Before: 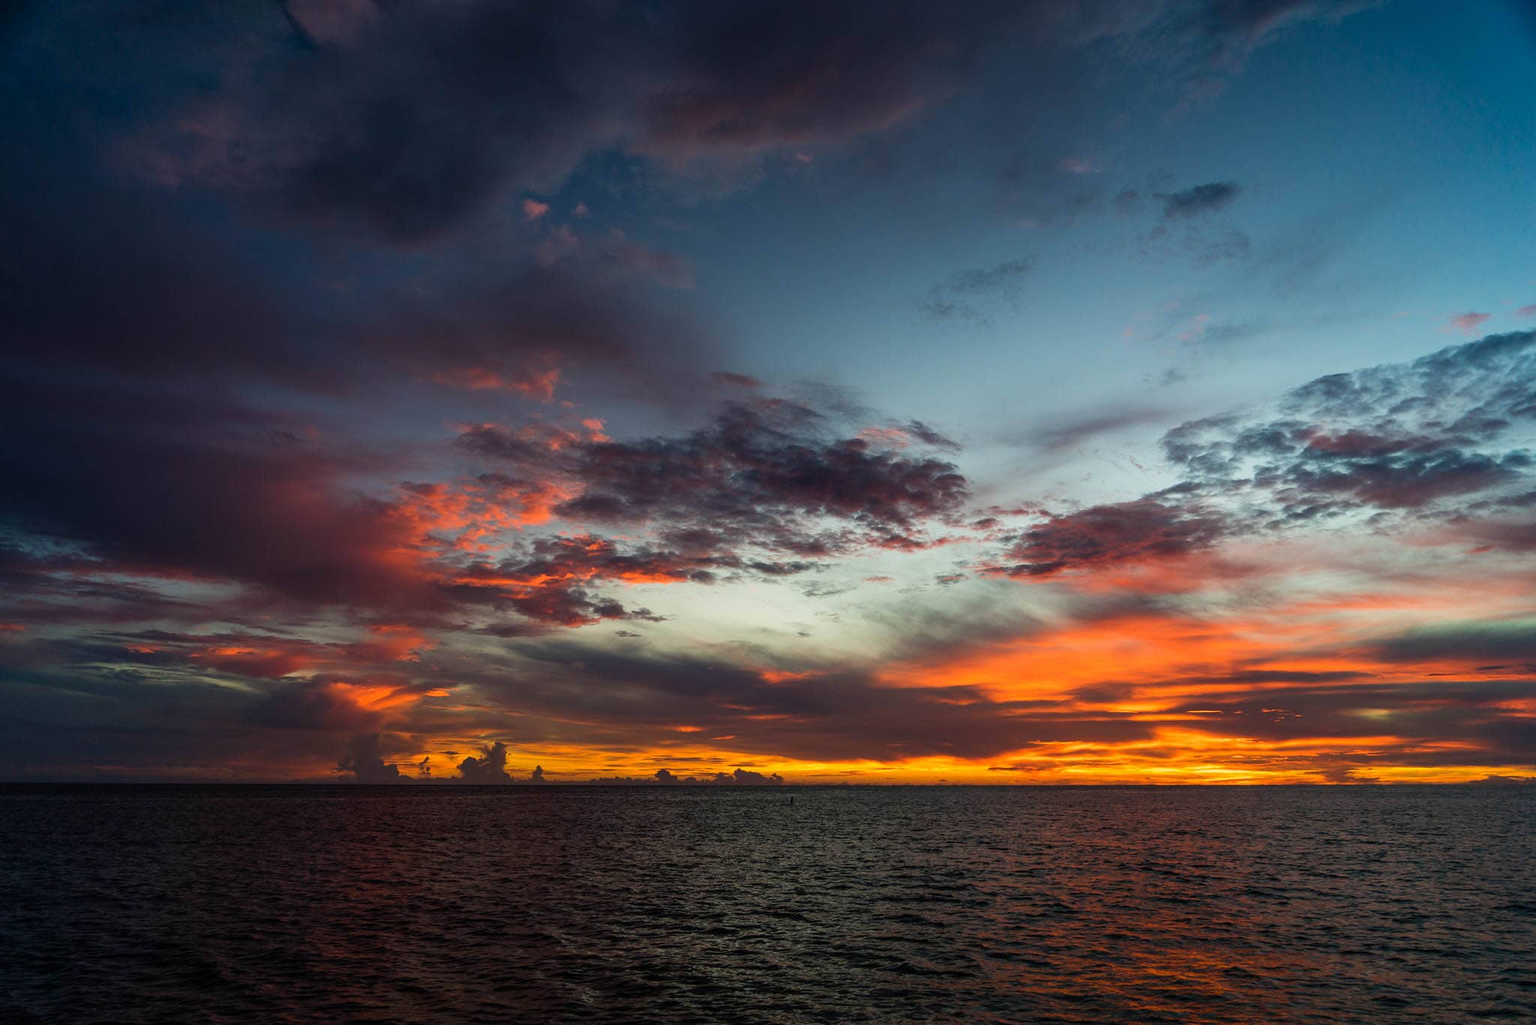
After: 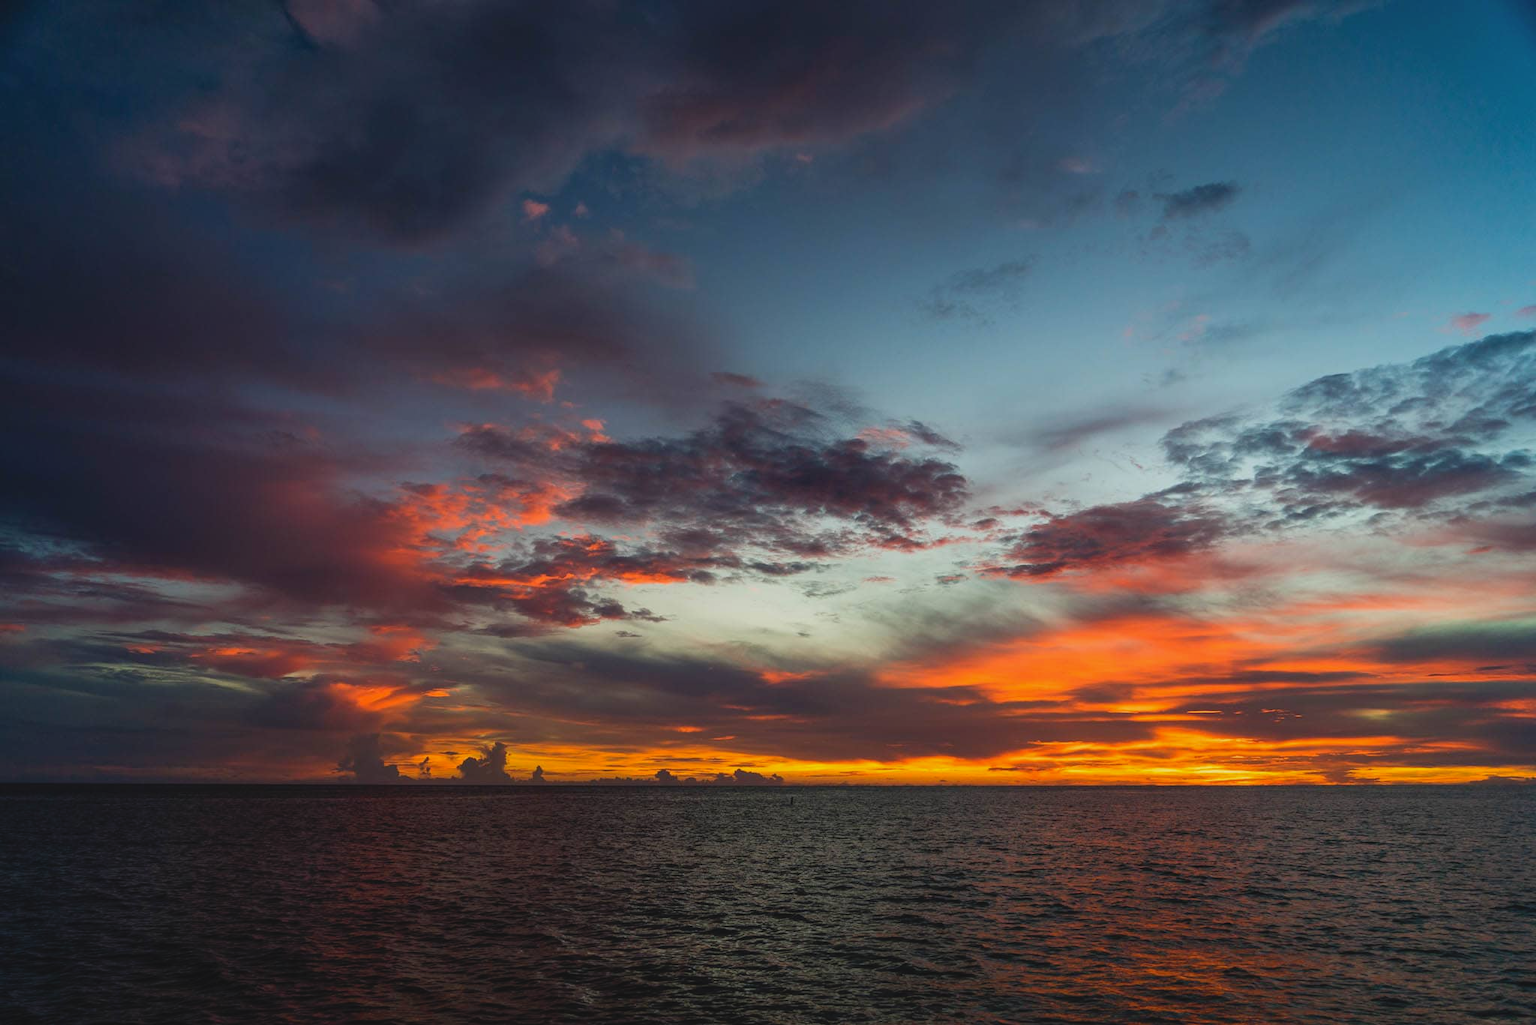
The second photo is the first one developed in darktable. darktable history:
contrast brightness saturation: contrast -0.114
